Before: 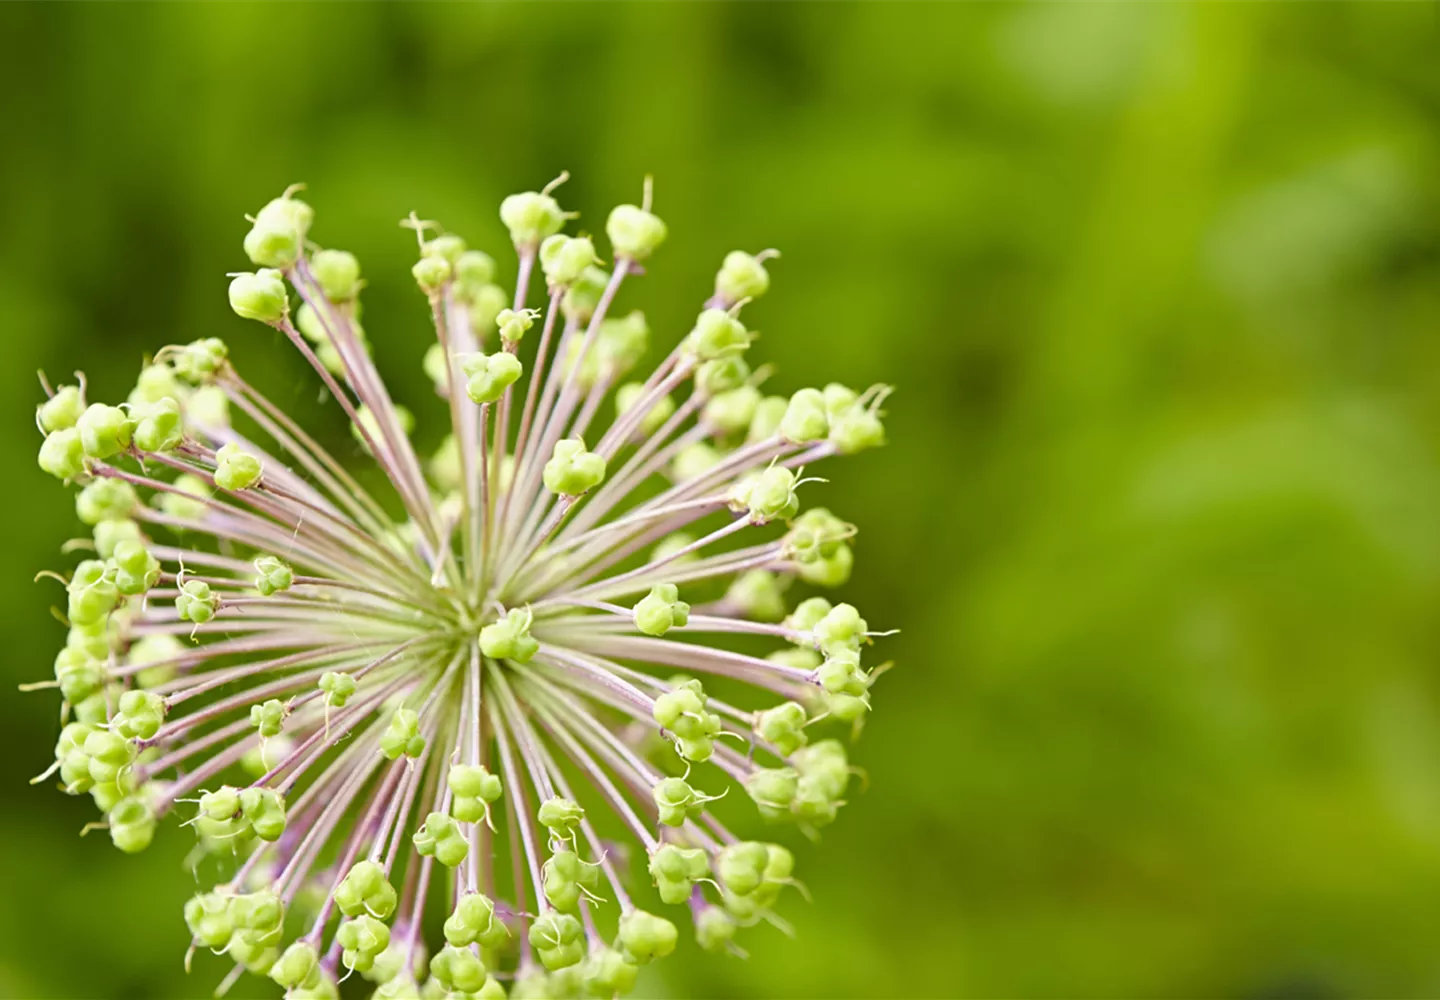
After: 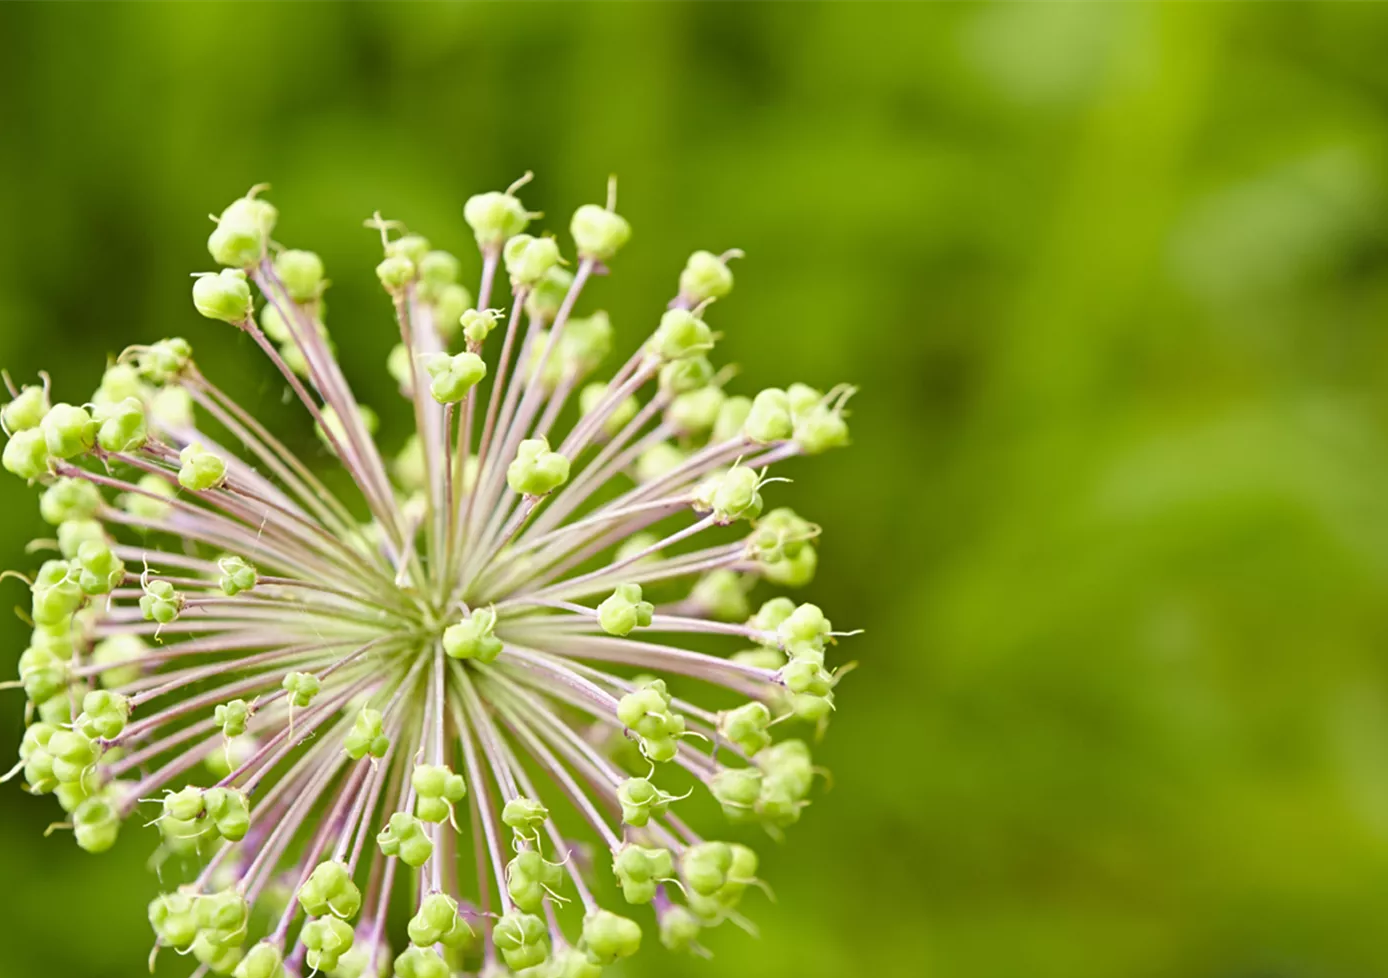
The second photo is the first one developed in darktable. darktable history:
crop and rotate: left 2.532%, right 1.014%, bottom 2.162%
